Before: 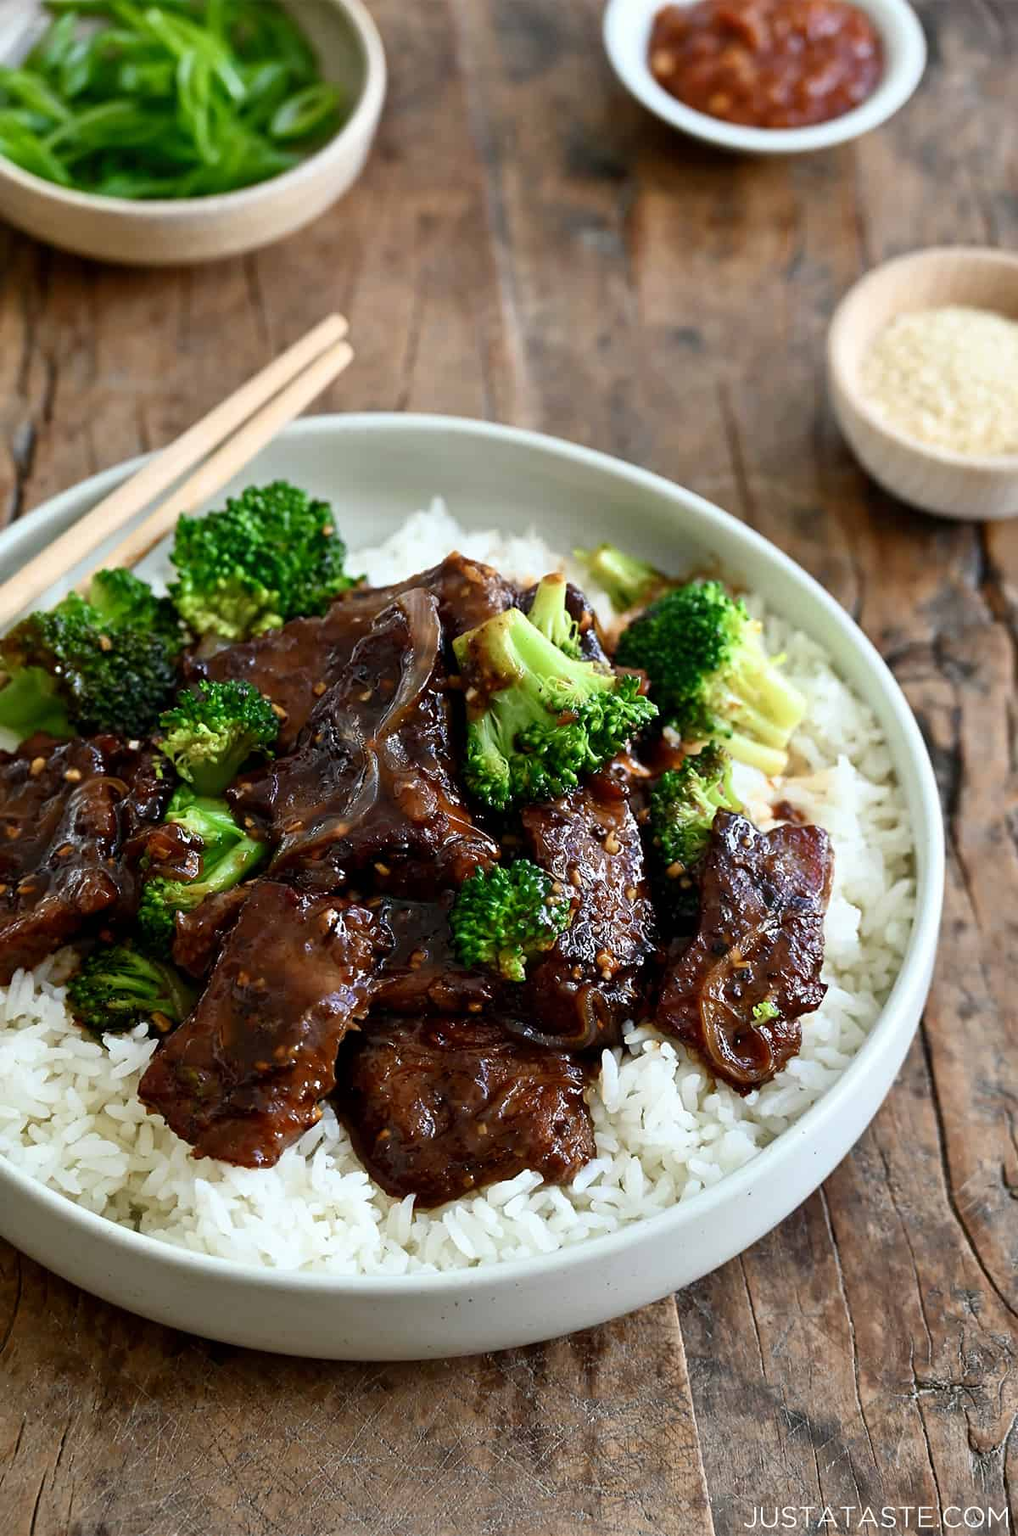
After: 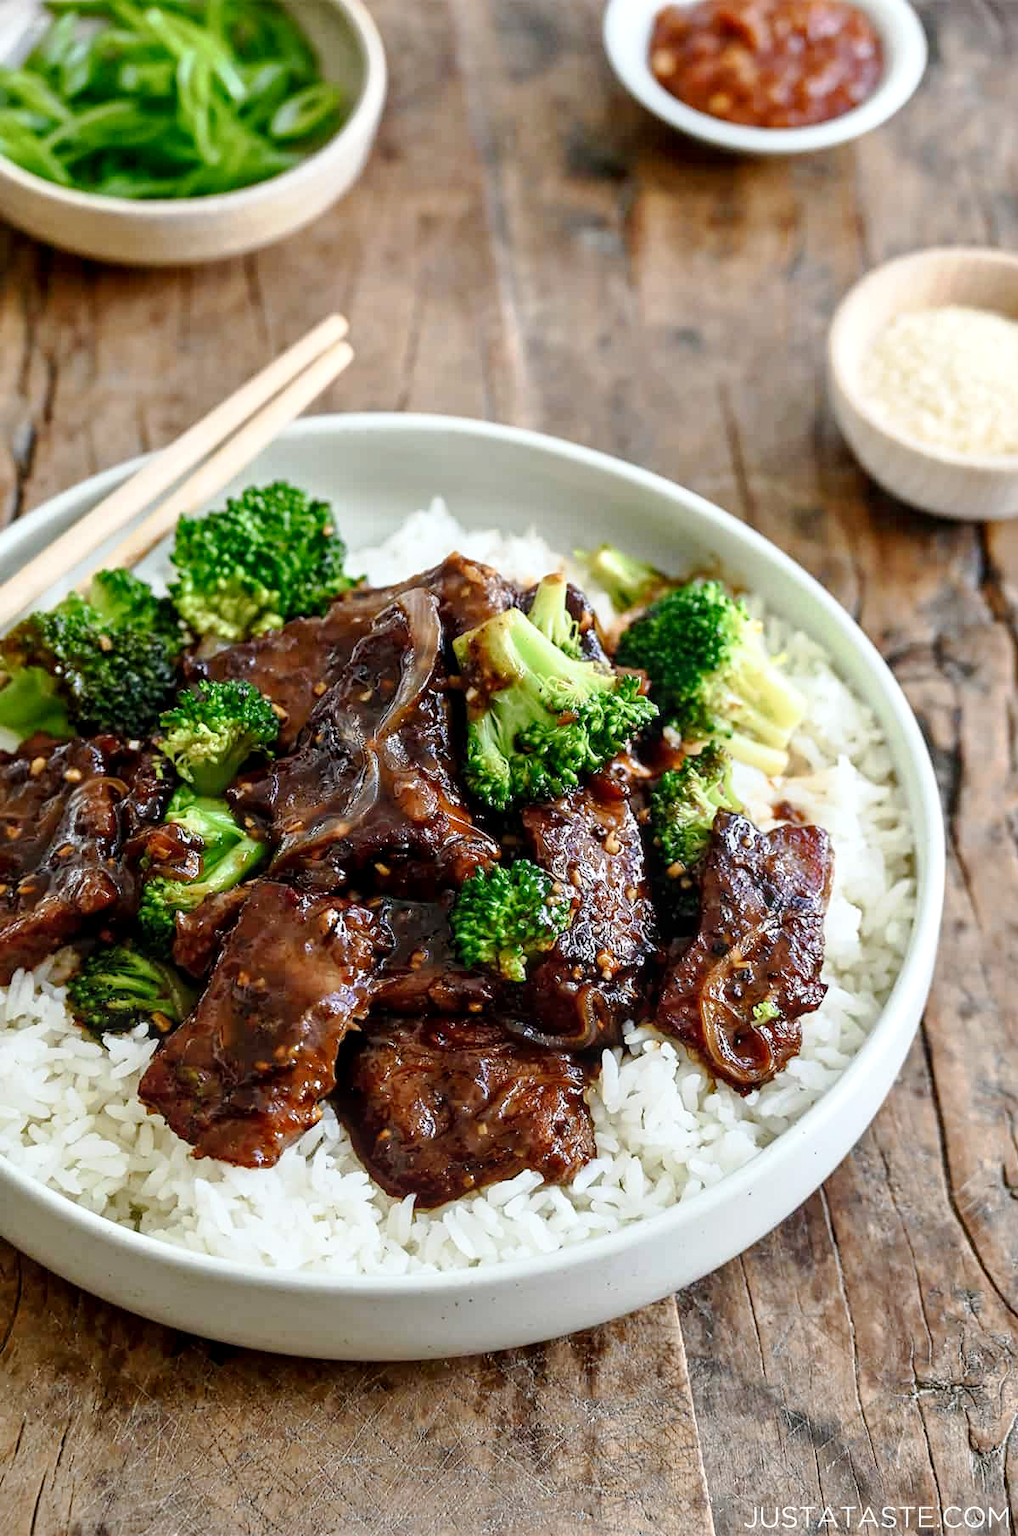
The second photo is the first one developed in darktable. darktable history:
local contrast: on, module defaults
tone curve: curves: ch0 [(0, 0) (0.003, 0.004) (0.011, 0.015) (0.025, 0.033) (0.044, 0.058) (0.069, 0.091) (0.1, 0.131) (0.136, 0.178) (0.177, 0.232) (0.224, 0.294) (0.277, 0.362) (0.335, 0.434) (0.399, 0.512) (0.468, 0.582) (0.543, 0.646) (0.623, 0.713) (0.709, 0.783) (0.801, 0.876) (0.898, 0.938) (1, 1)], preserve colors none
